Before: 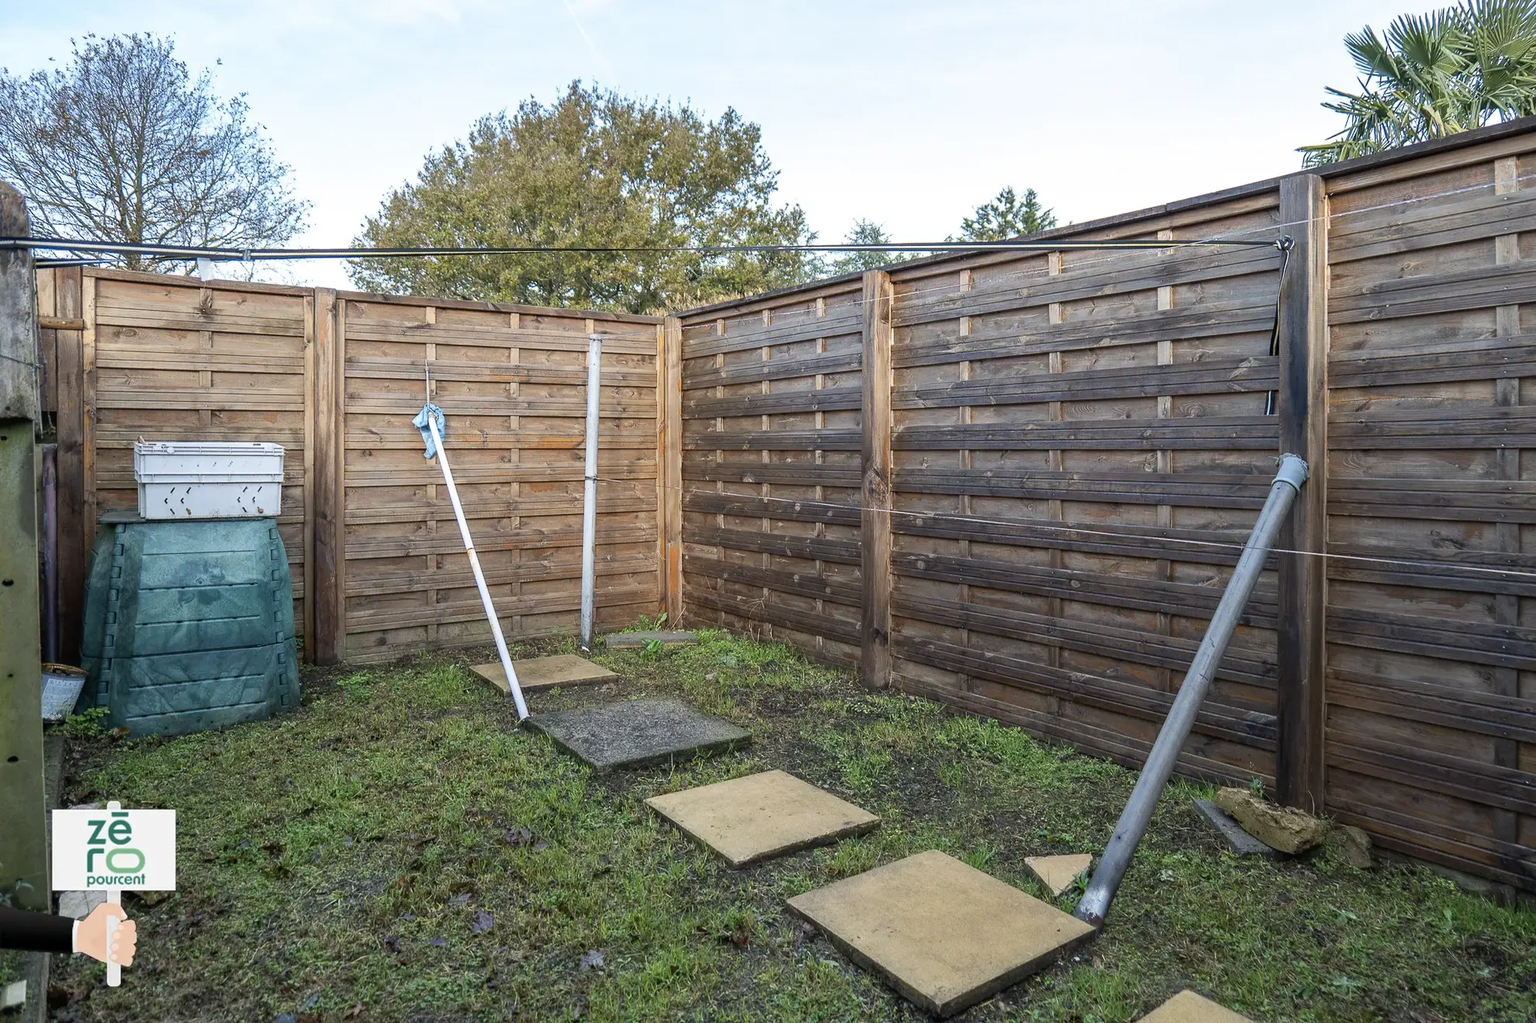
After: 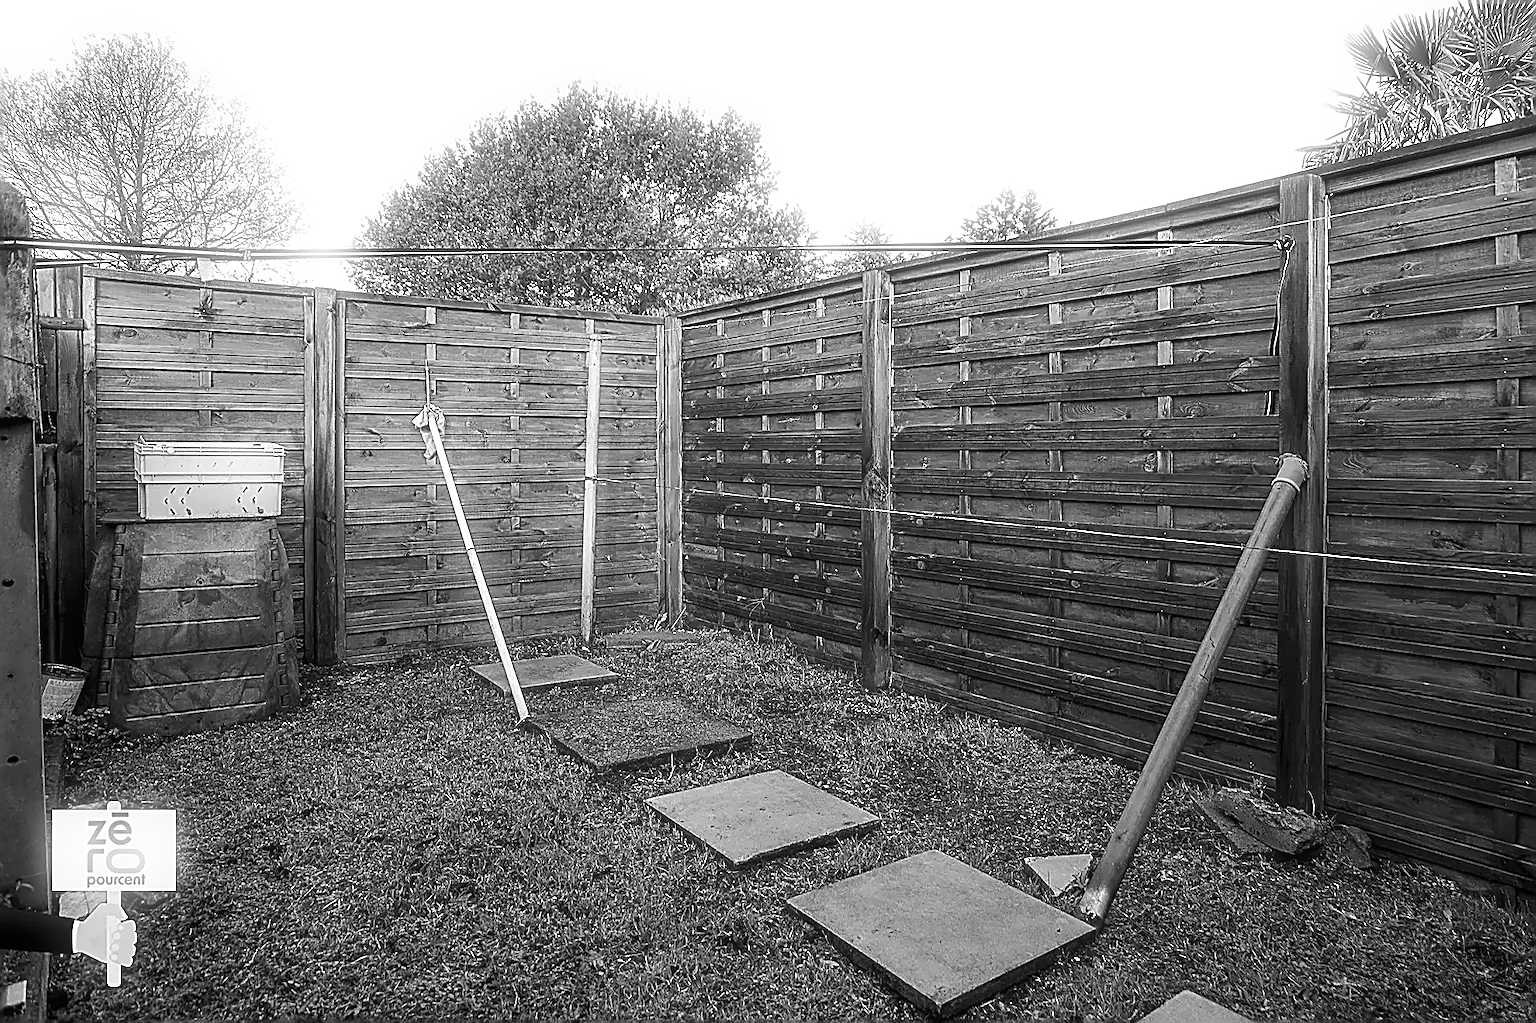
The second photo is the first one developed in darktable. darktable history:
sharpen: amount 2
monochrome: on, module defaults
bloom: size 5%, threshold 95%, strength 15%
contrast brightness saturation: contrast 0.07, brightness -0.13, saturation 0.06
